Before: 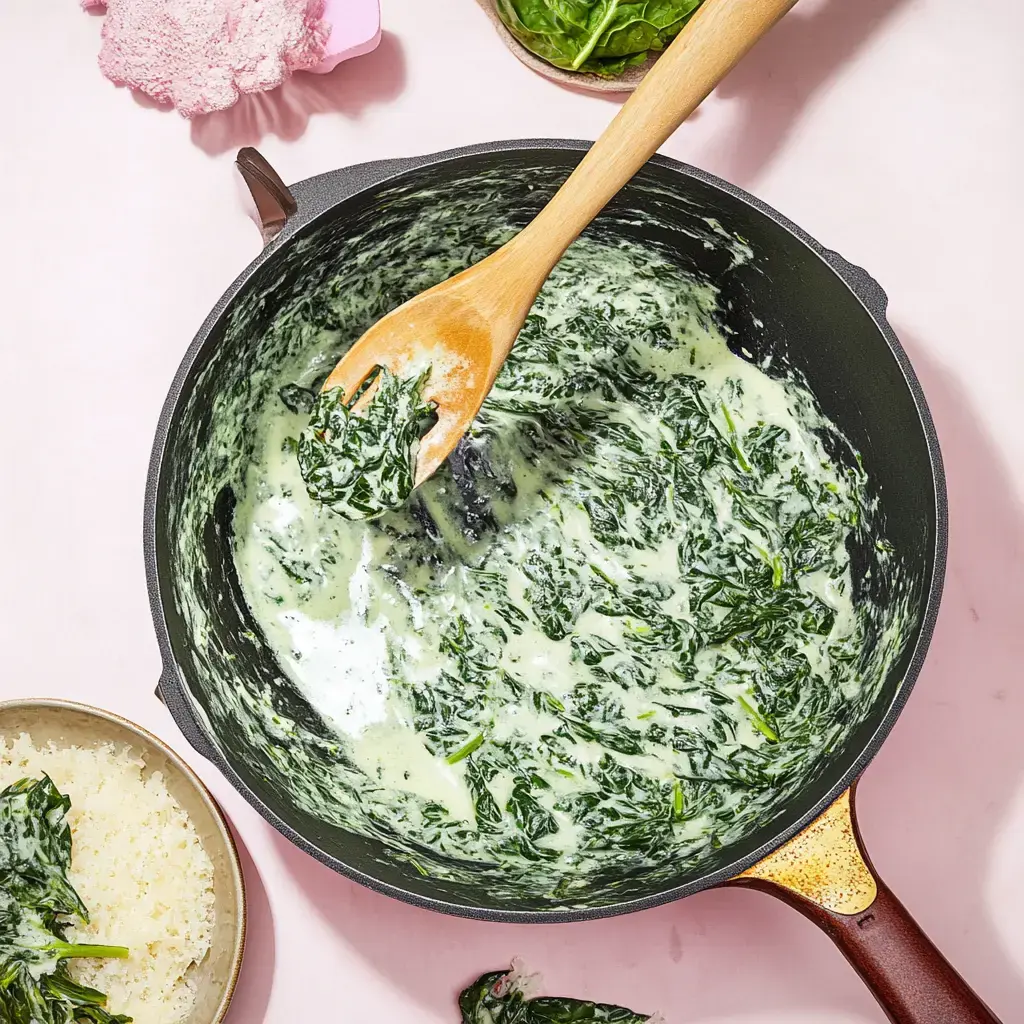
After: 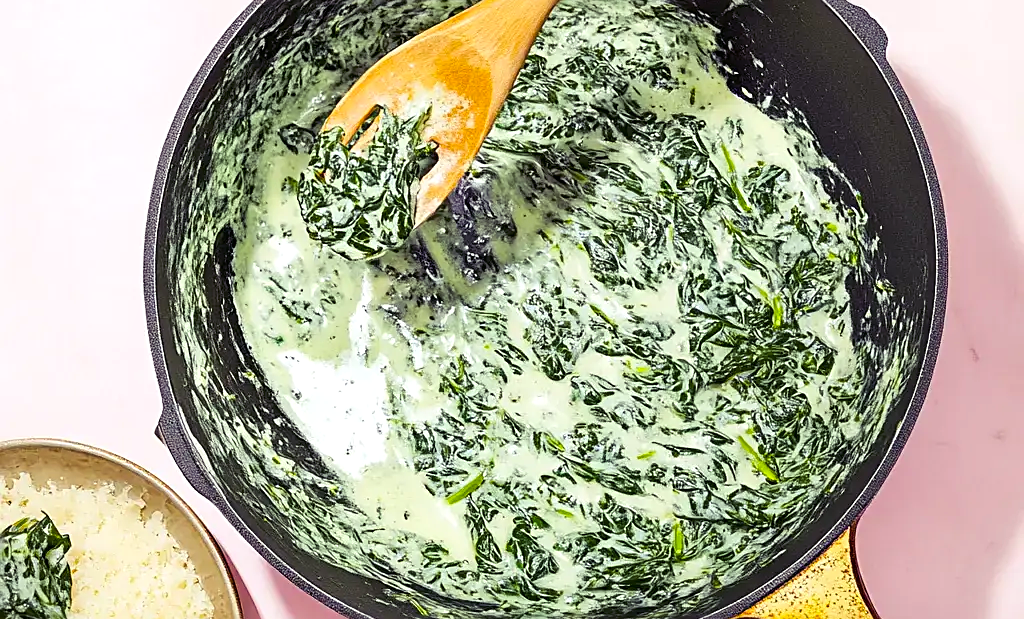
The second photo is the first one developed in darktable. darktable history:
exposure: black level correction 0.002, exposure 0.147 EV, compensate highlight preservation false
sharpen: on, module defaults
color balance rgb: shadows lift › luminance -21.845%, shadows lift › chroma 8.884%, shadows lift › hue 286.36°, power › hue 328.78°, perceptual saturation grading › global saturation 24.882%
local contrast: mode bilateral grid, contrast 99, coarseness 99, detail 92%, midtone range 0.2
crop and rotate: top 25.46%, bottom 14.017%
